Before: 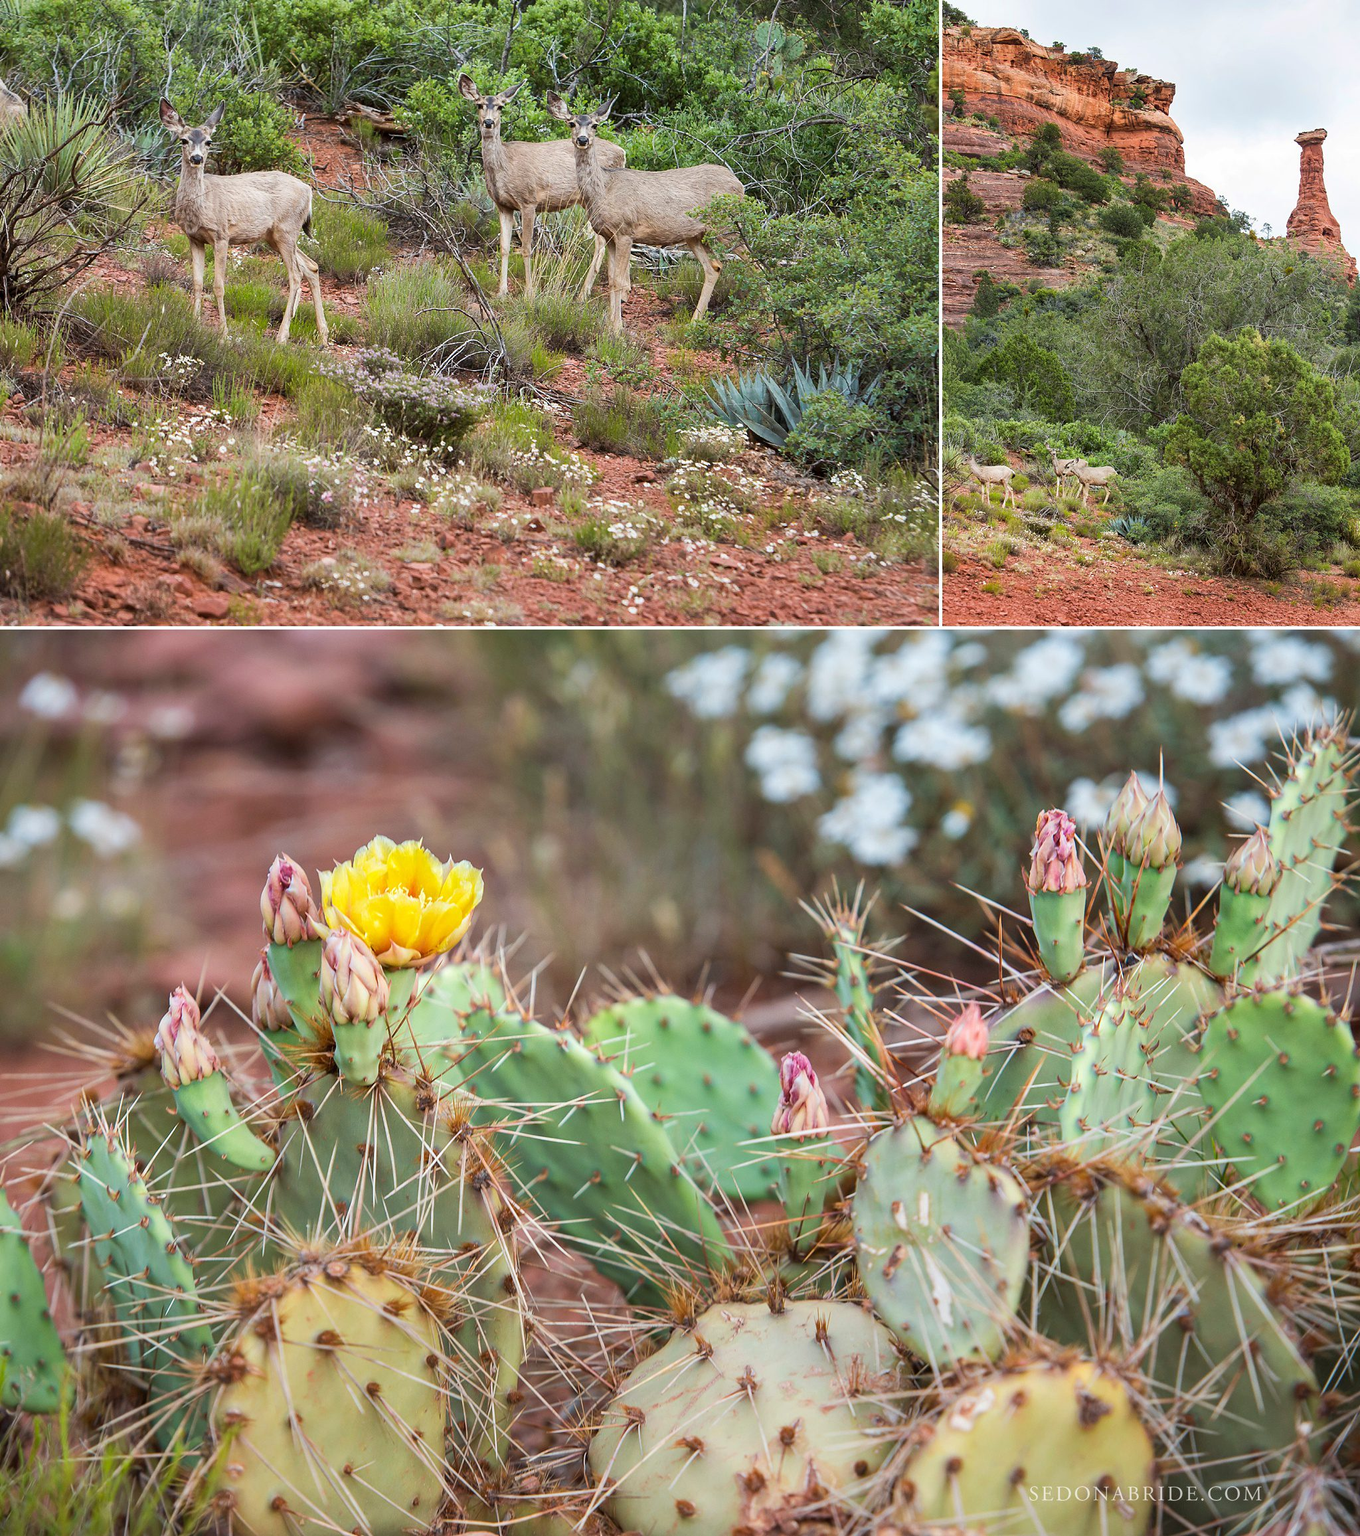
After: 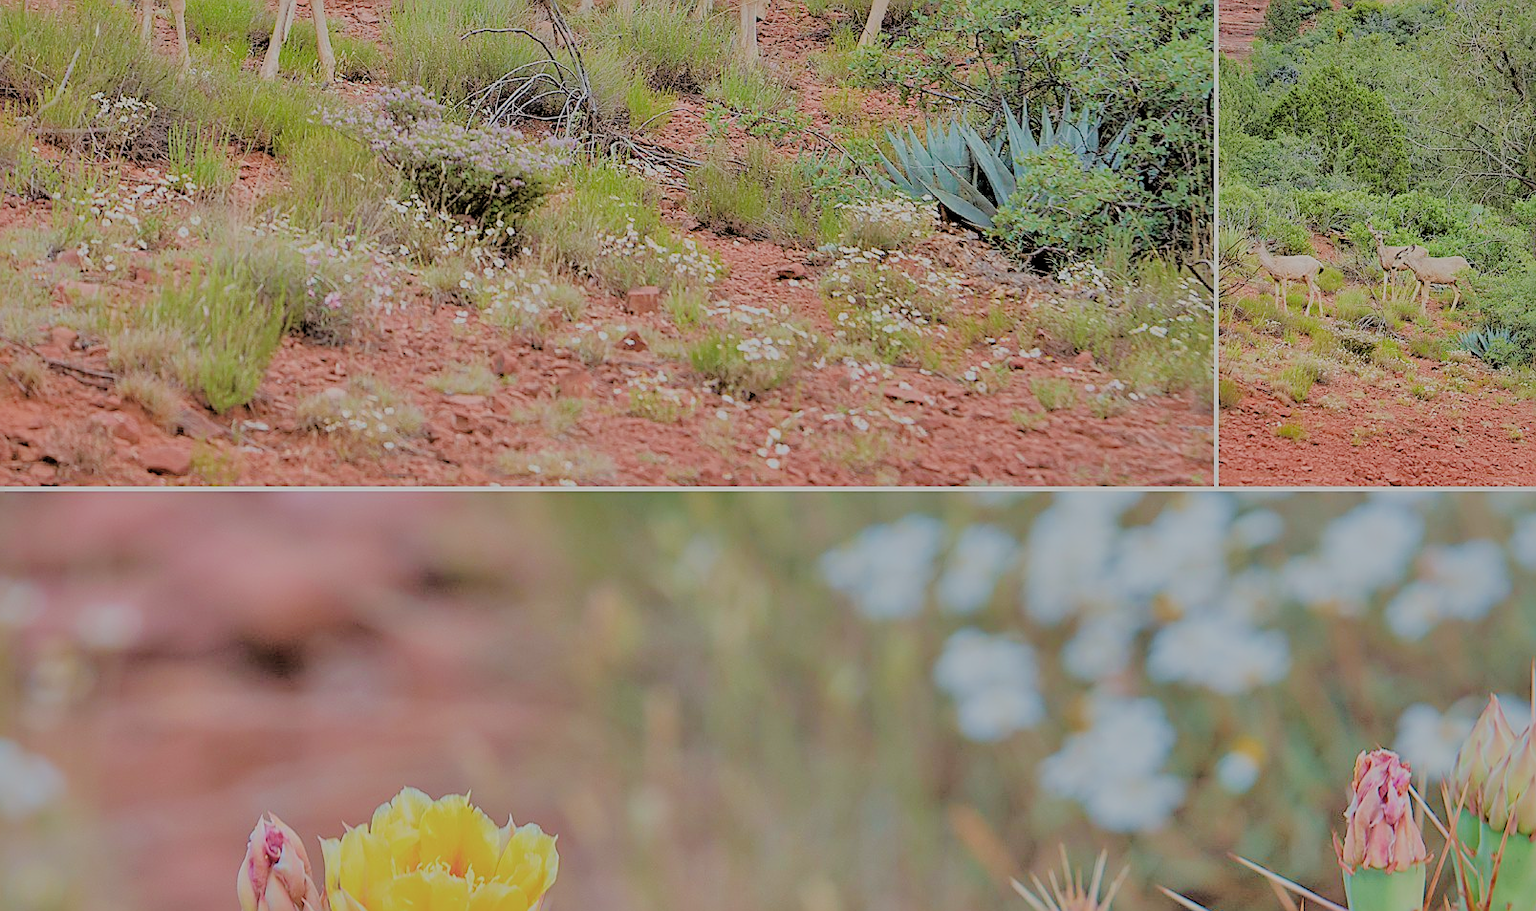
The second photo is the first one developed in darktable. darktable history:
sharpen: on, module defaults
crop: left 7.069%, top 18.782%, right 14.44%, bottom 39.935%
contrast brightness saturation: contrast 0.045, brightness 0.067, saturation 0.007
velvia: on, module defaults
shadows and highlights: shadows 29.96
tone equalizer: -8 EV 0.009 EV, -7 EV -0.041 EV, -6 EV 0.032 EV, -5 EV 0.041 EV, -4 EV 0.25 EV, -3 EV 0.671 EV, -2 EV 0.571 EV, -1 EV 0.187 EV, +0 EV 0.043 EV
filmic rgb: black relative exposure -4.49 EV, white relative exposure 6.6 EV, threshold 5.98 EV, hardness 1.9, contrast 0.517, enable highlight reconstruction true
